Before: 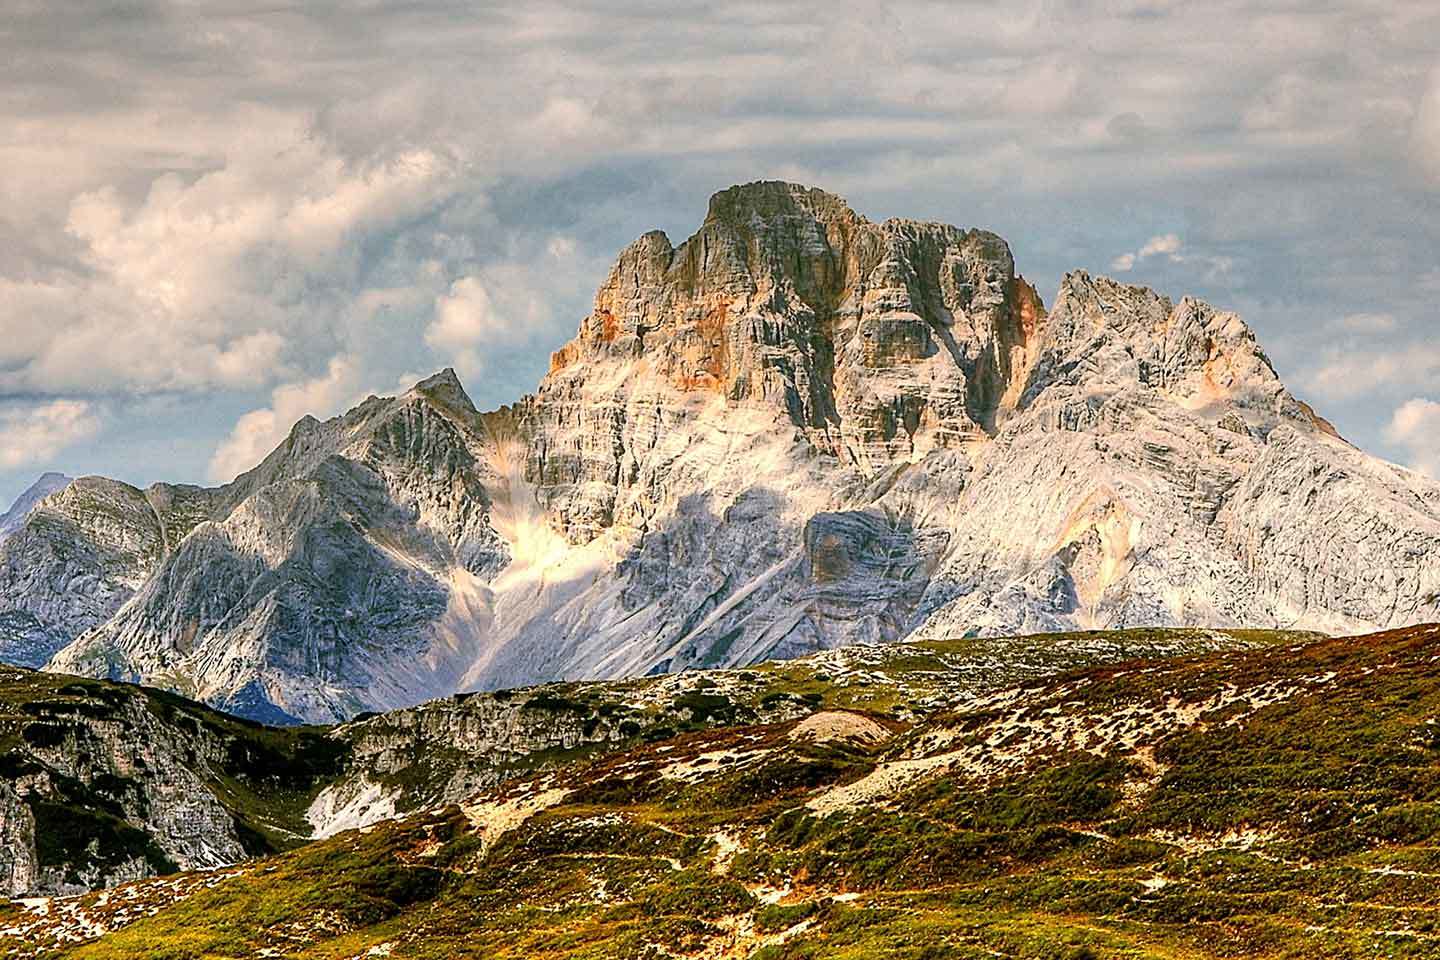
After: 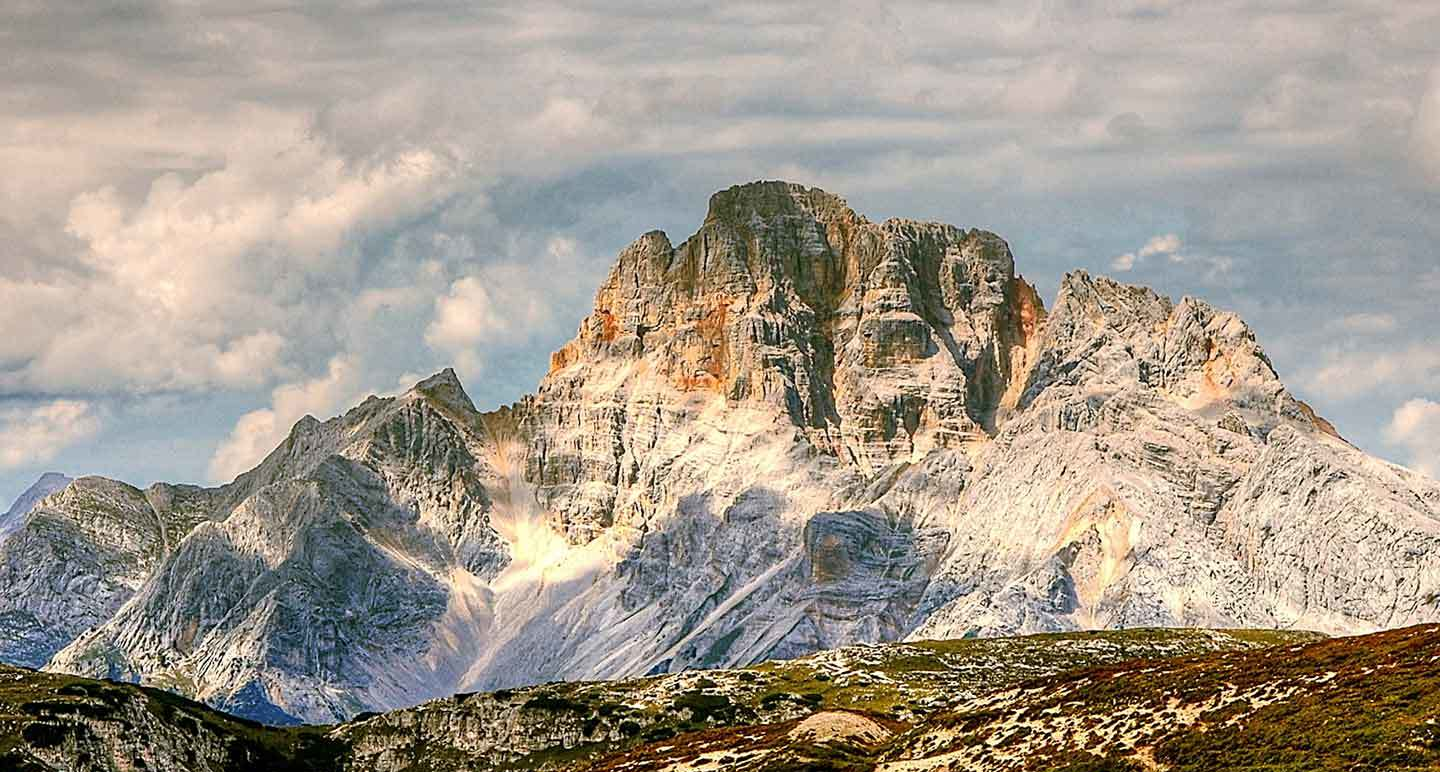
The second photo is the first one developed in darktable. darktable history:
crop: bottom 19.527%
